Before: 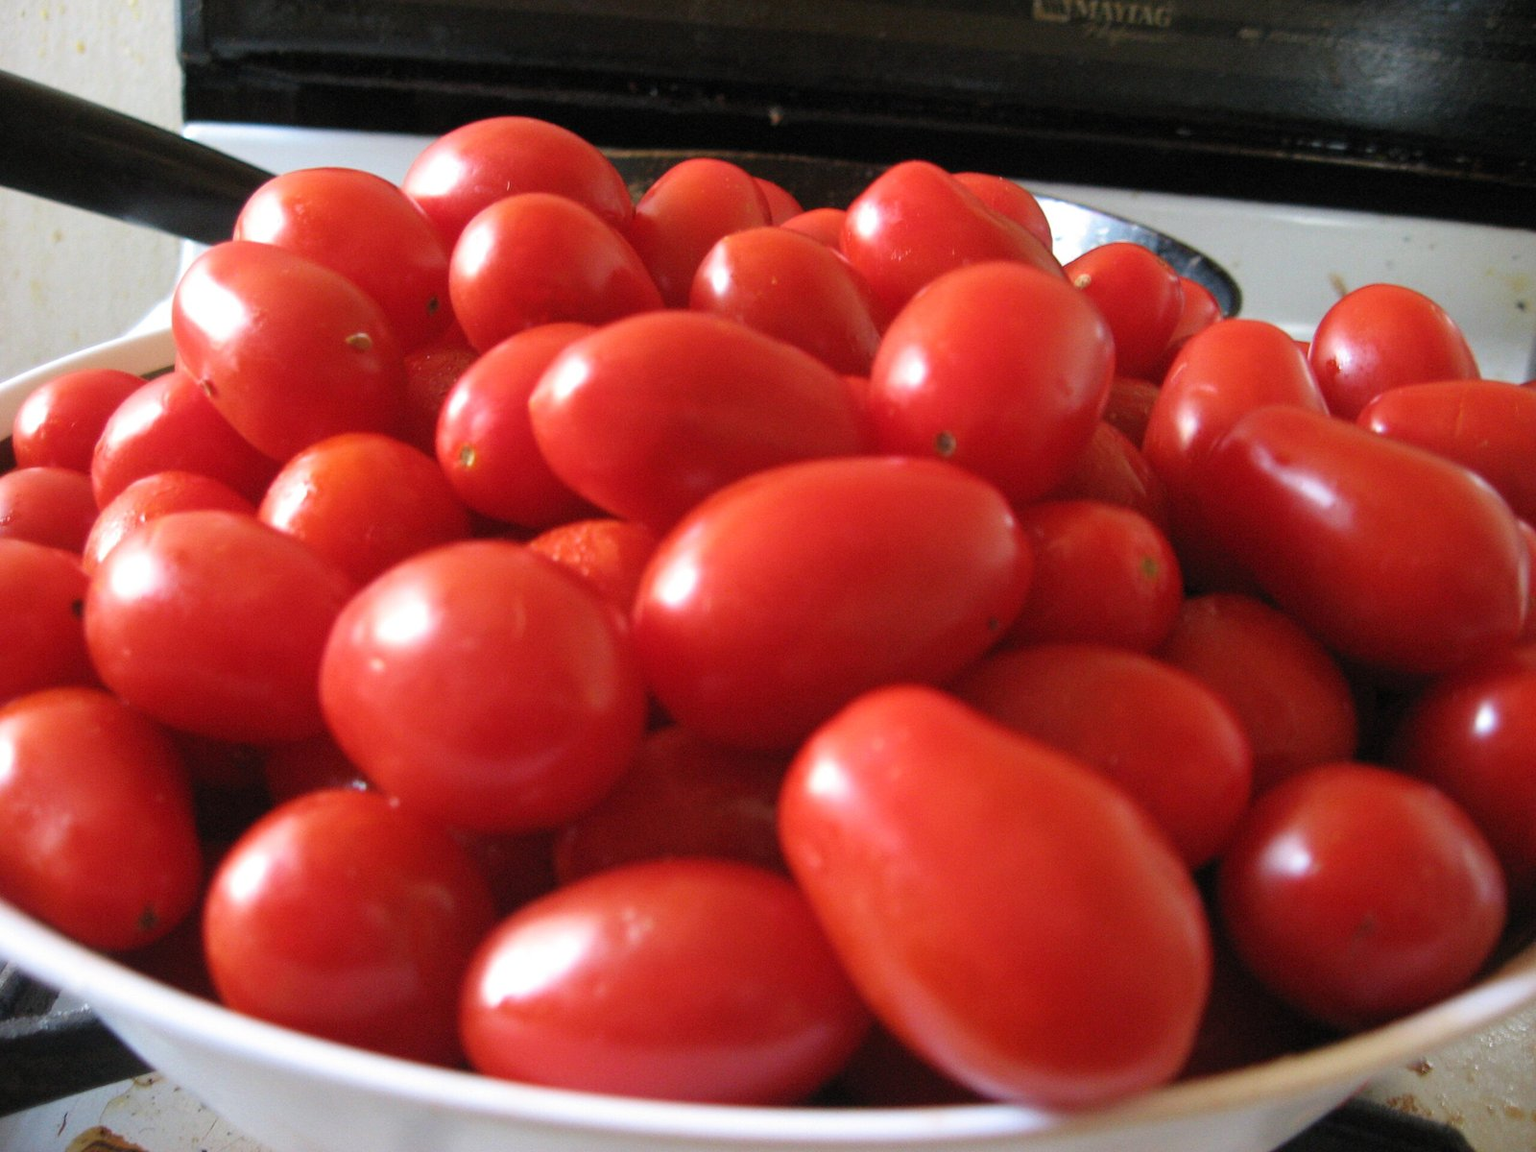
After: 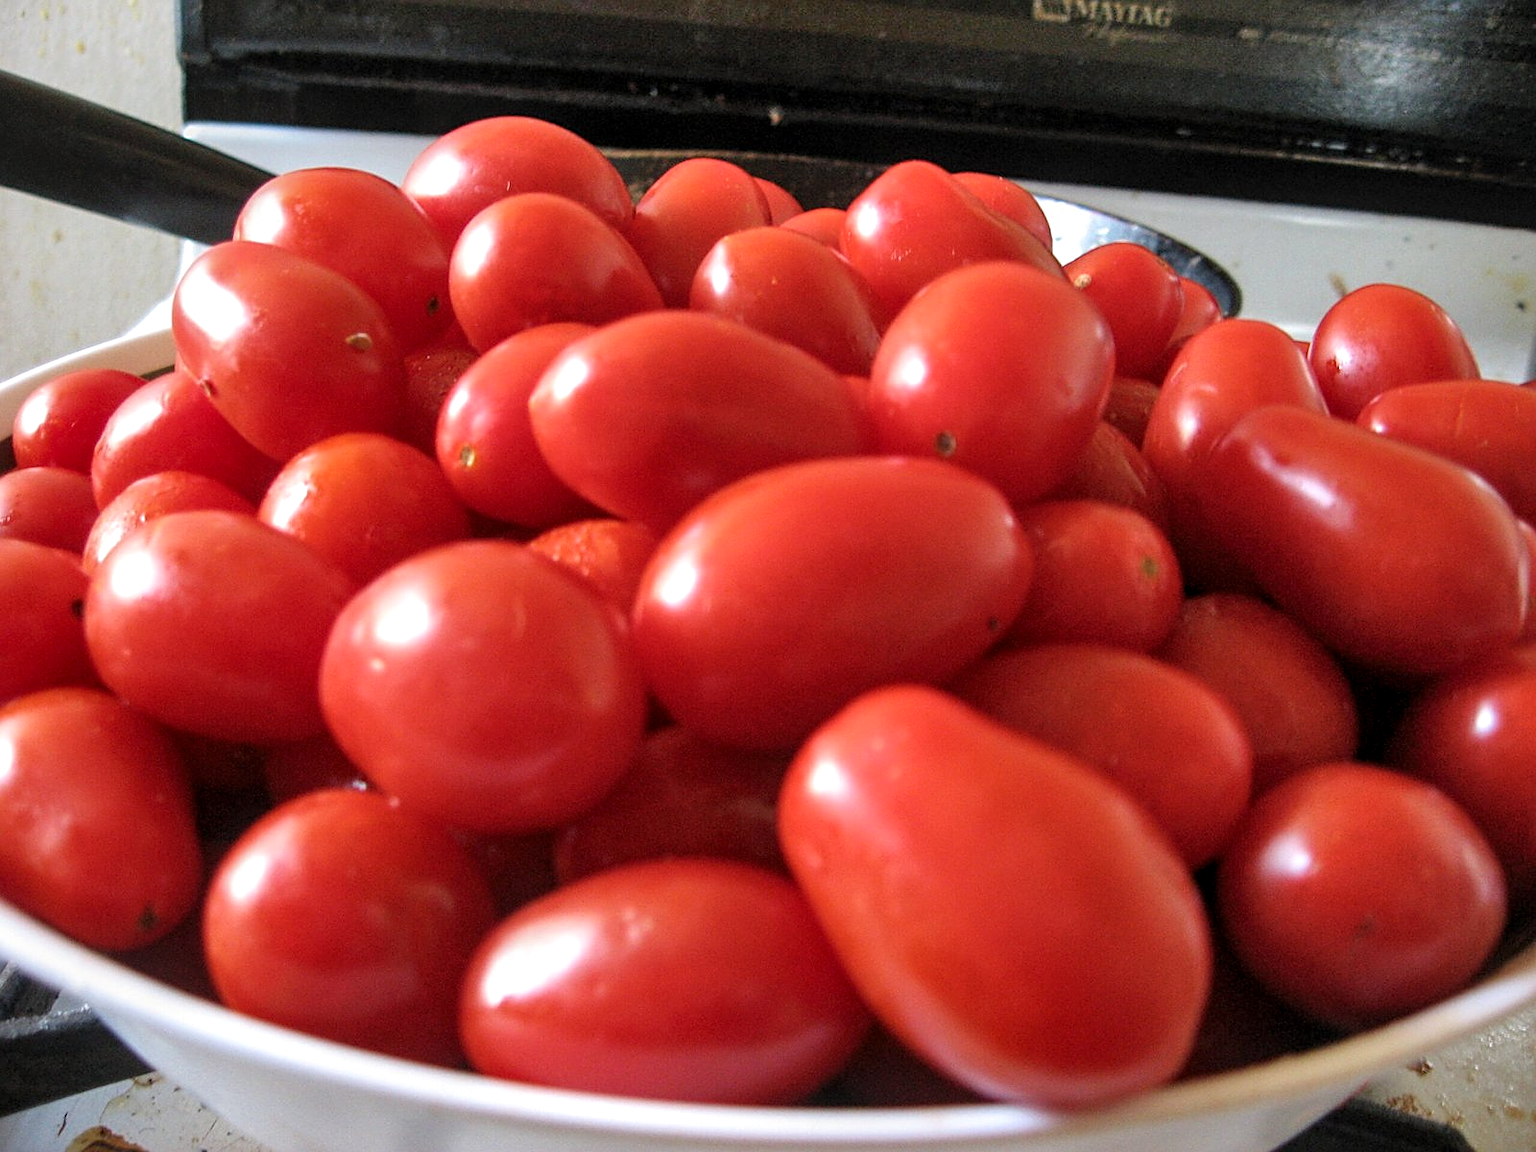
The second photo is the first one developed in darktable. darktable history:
local contrast: detail 130%
shadows and highlights: shadows 52.84, soften with gaussian
sharpen: on, module defaults
